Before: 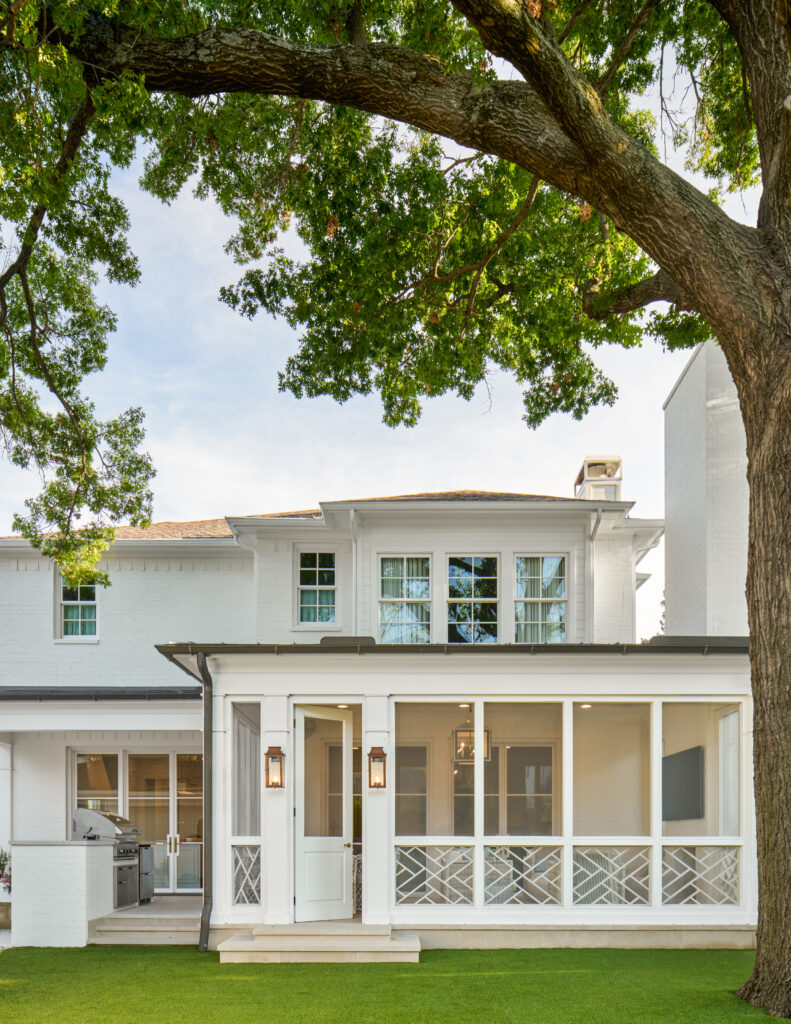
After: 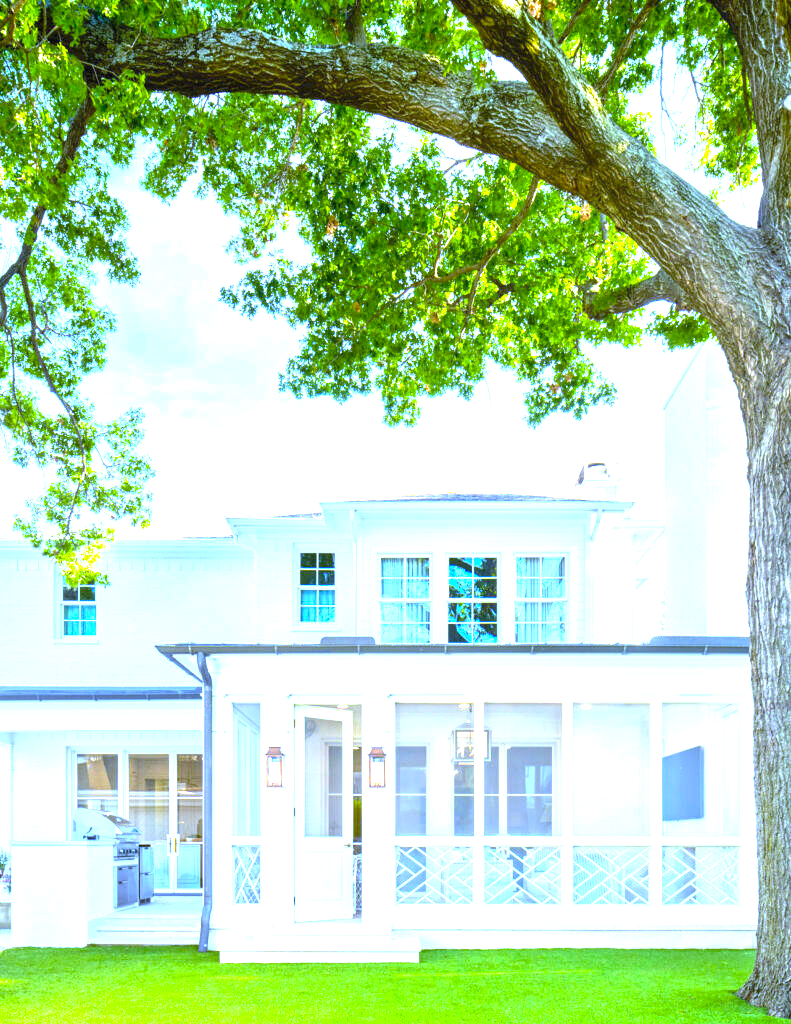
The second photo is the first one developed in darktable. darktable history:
color balance rgb: perceptual saturation grading › global saturation 20%, global vibrance 20%
white balance: red 0.766, blue 1.537
exposure: black level correction 0, exposure 2.327 EV, compensate exposure bias true, compensate highlight preservation false
